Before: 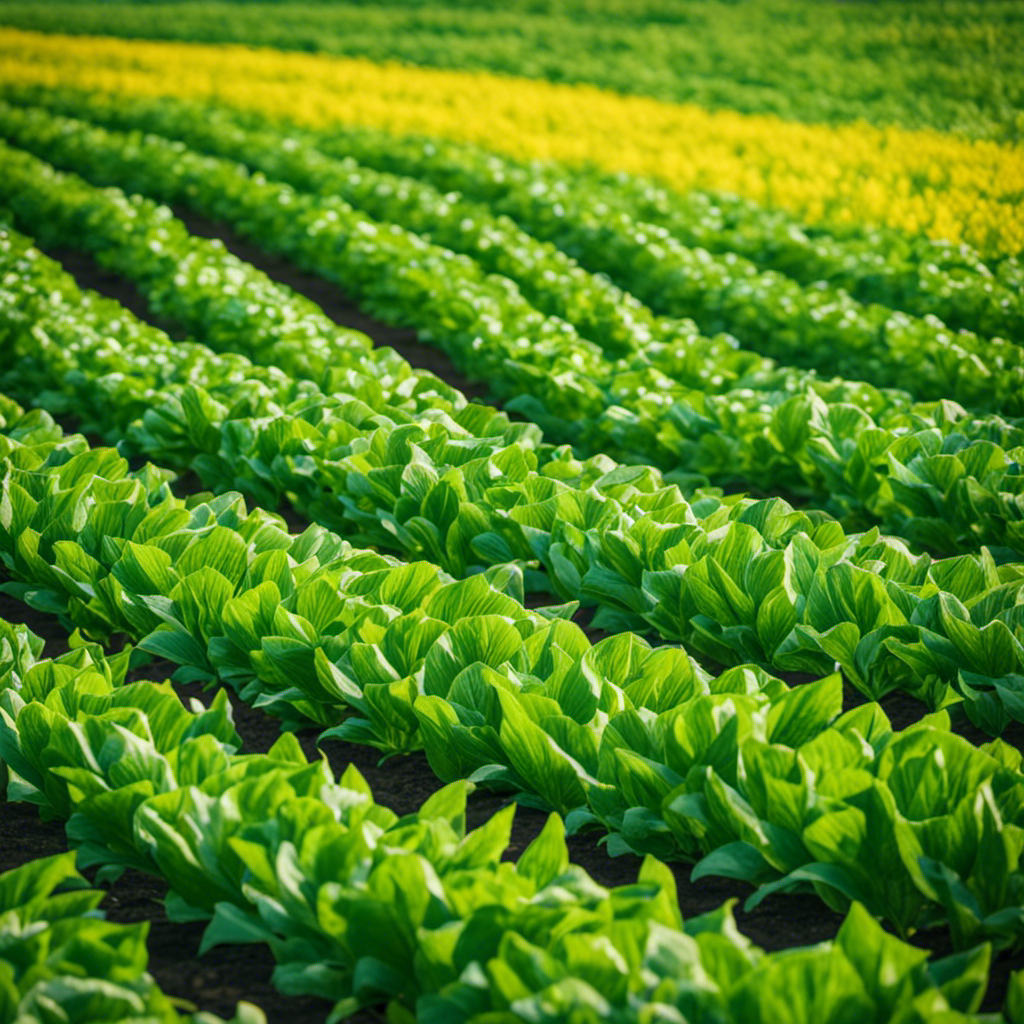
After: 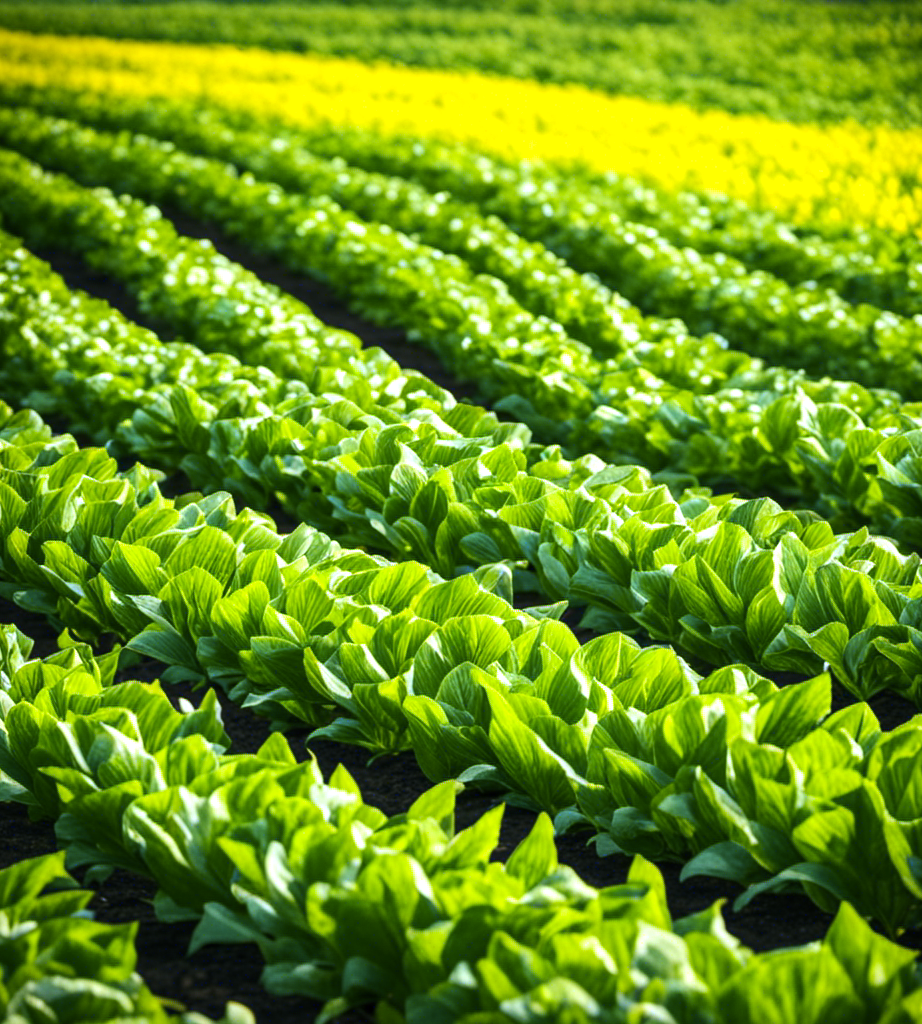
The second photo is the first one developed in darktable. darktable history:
tone equalizer: -8 EV -0.75 EV, -7 EV -0.7 EV, -6 EV -0.6 EV, -5 EV -0.4 EV, -3 EV 0.4 EV, -2 EV 0.6 EV, -1 EV 0.7 EV, +0 EV 0.75 EV, edges refinement/feathering 500, mask exposure compensation -1.57 EV, preserve details no
white balance: red 0.926, green 1.003, blue 1.133
crop and rotate: left 1.088%, right 8.807%
color contrast: green-magenta contrast 0.8, blue-yellow contrast 1.1, unbound 0
